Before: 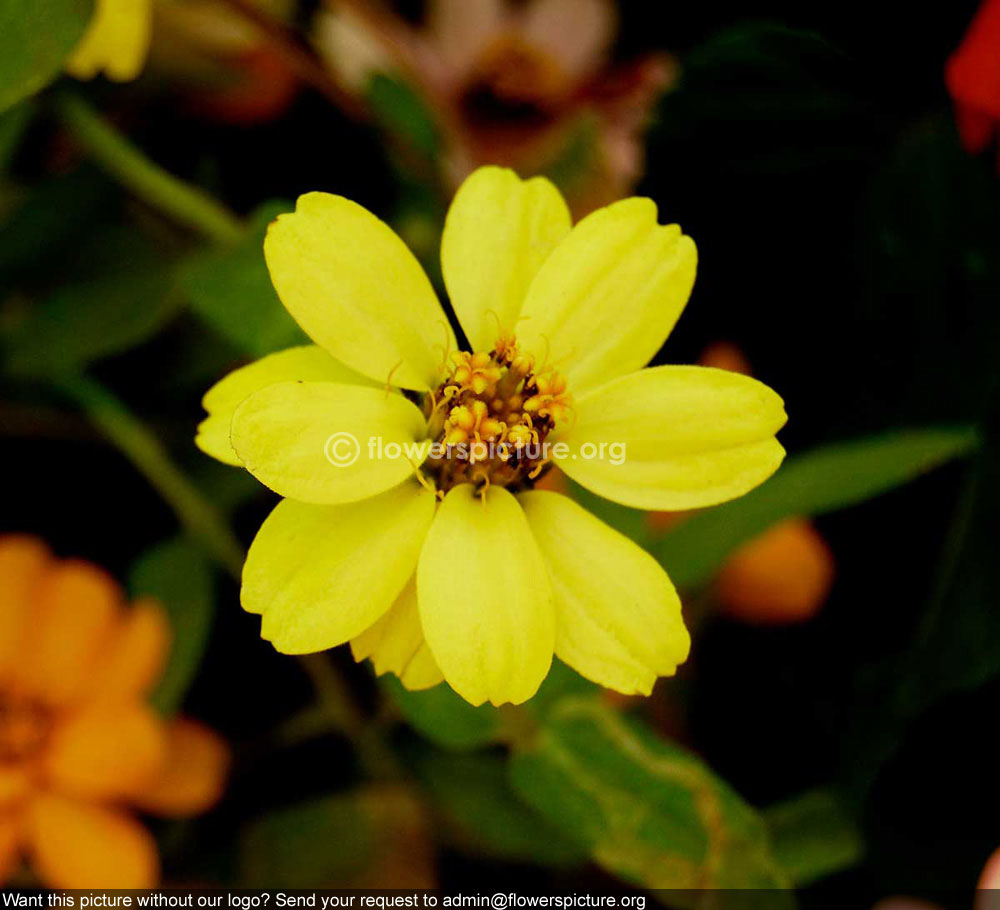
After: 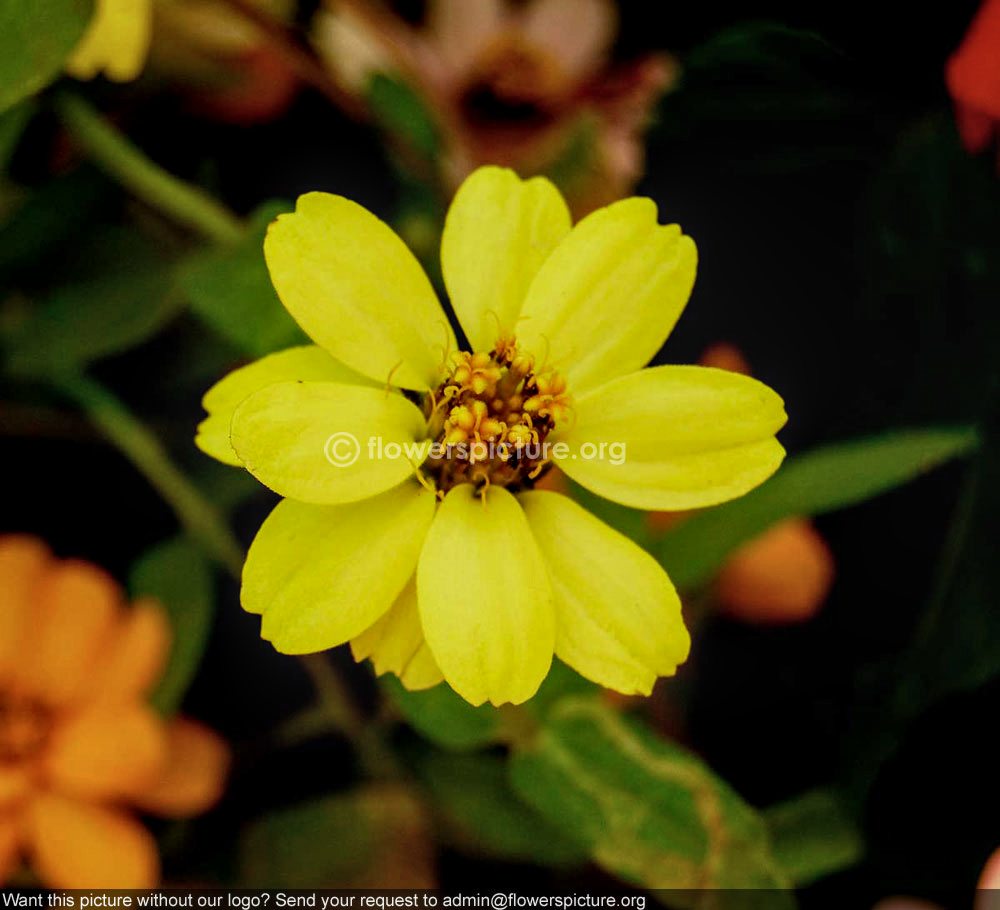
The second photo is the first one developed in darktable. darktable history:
color balance rgb: perceptual saturation grading › global saturation -0.066%
local contrast: on, module defaults
